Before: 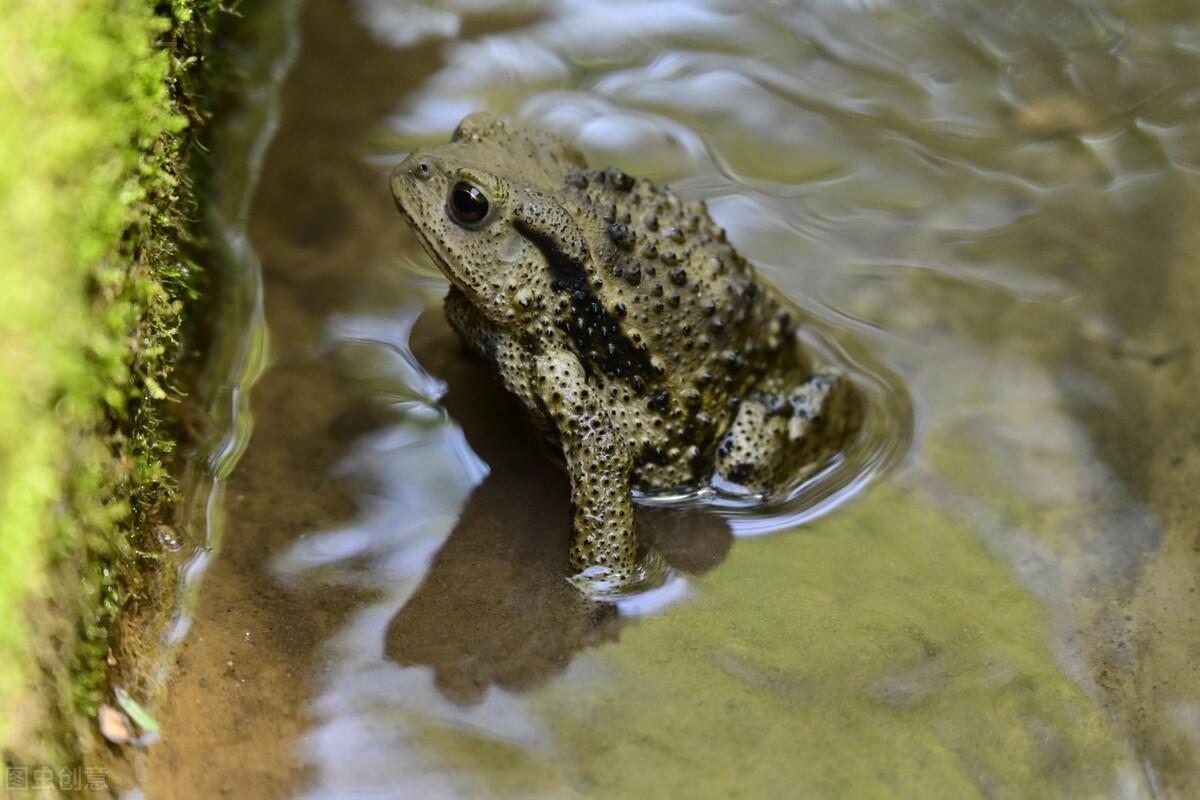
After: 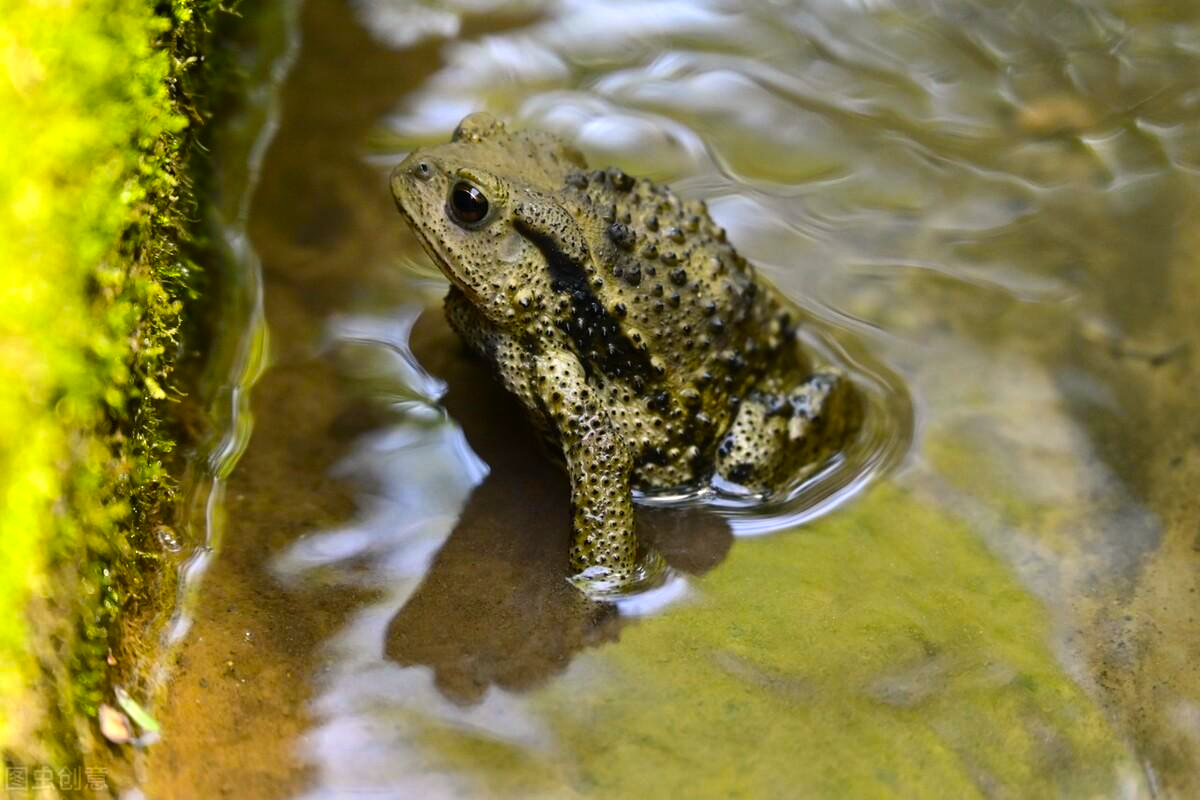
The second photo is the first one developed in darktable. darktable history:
color balance rgb: highlights gain › chroma 2.061%, highlights gain › hue 72.02°, perceptual saturation grading › global saturation 31.308%, perceptual brilliance grading › highlights 11.583%
